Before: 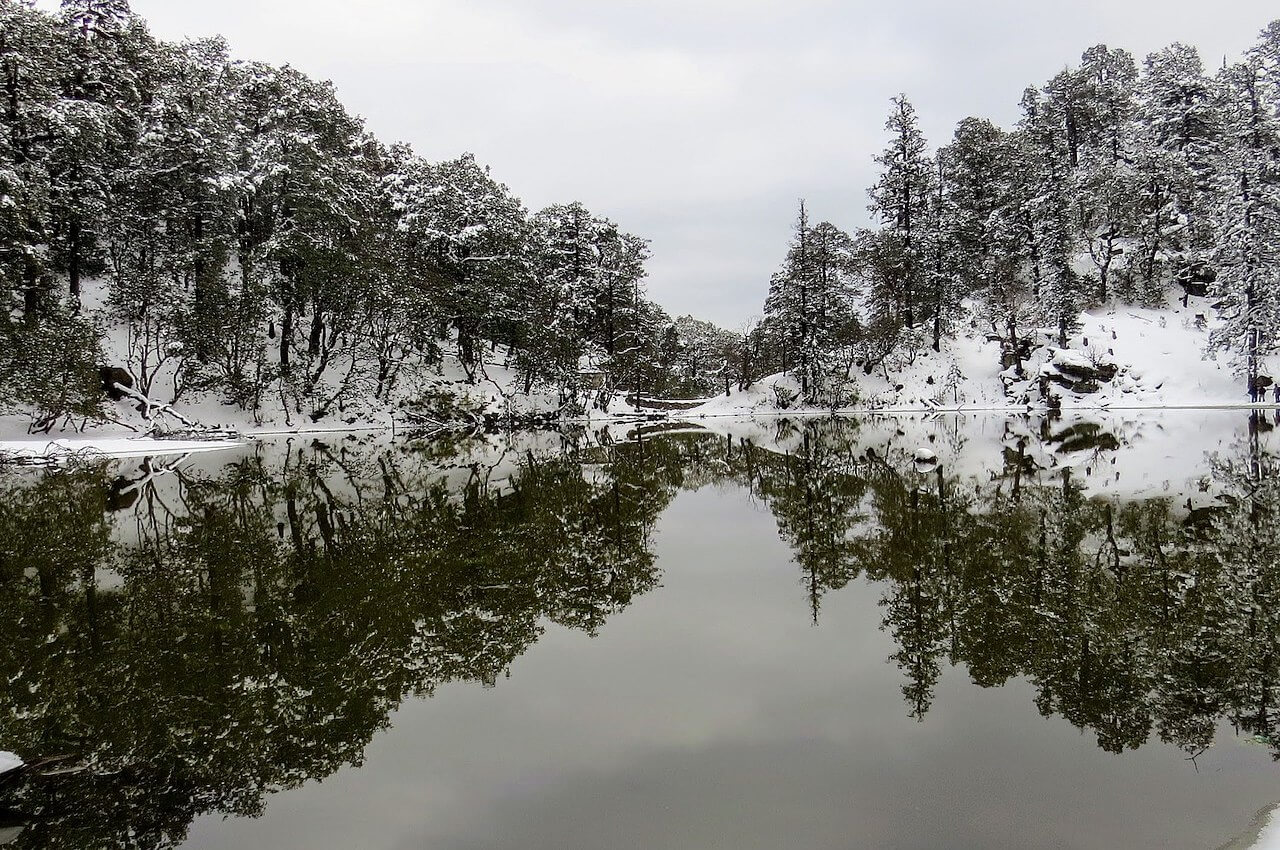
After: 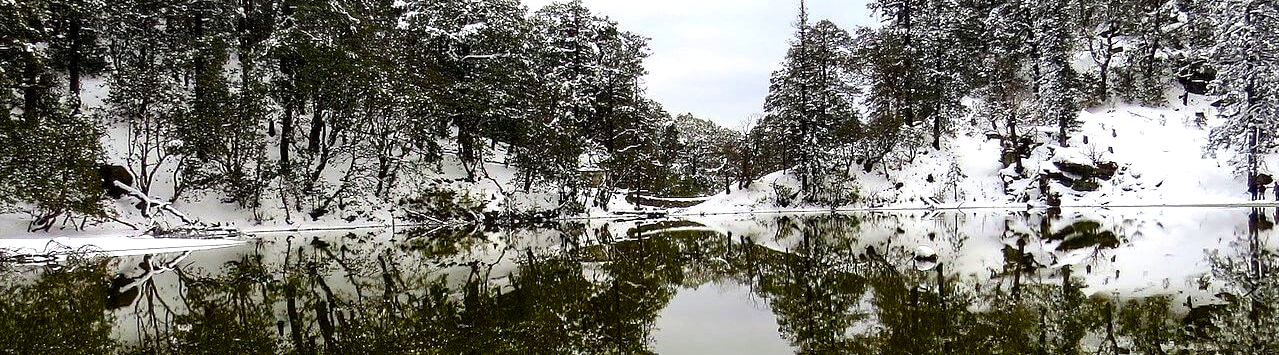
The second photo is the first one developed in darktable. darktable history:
crop and rotate: top 23.84%, bottom 34.294%
color balance rgb: linear chroma grading › global chroma 9%, perceptual saturation grading › global saturation 36%, perceptual saturation grading › shadows 35%, perceptual brilliance grading › global brilliance 15%, perceptual brilliance grading › shadows -35%, global vibrance 15%
